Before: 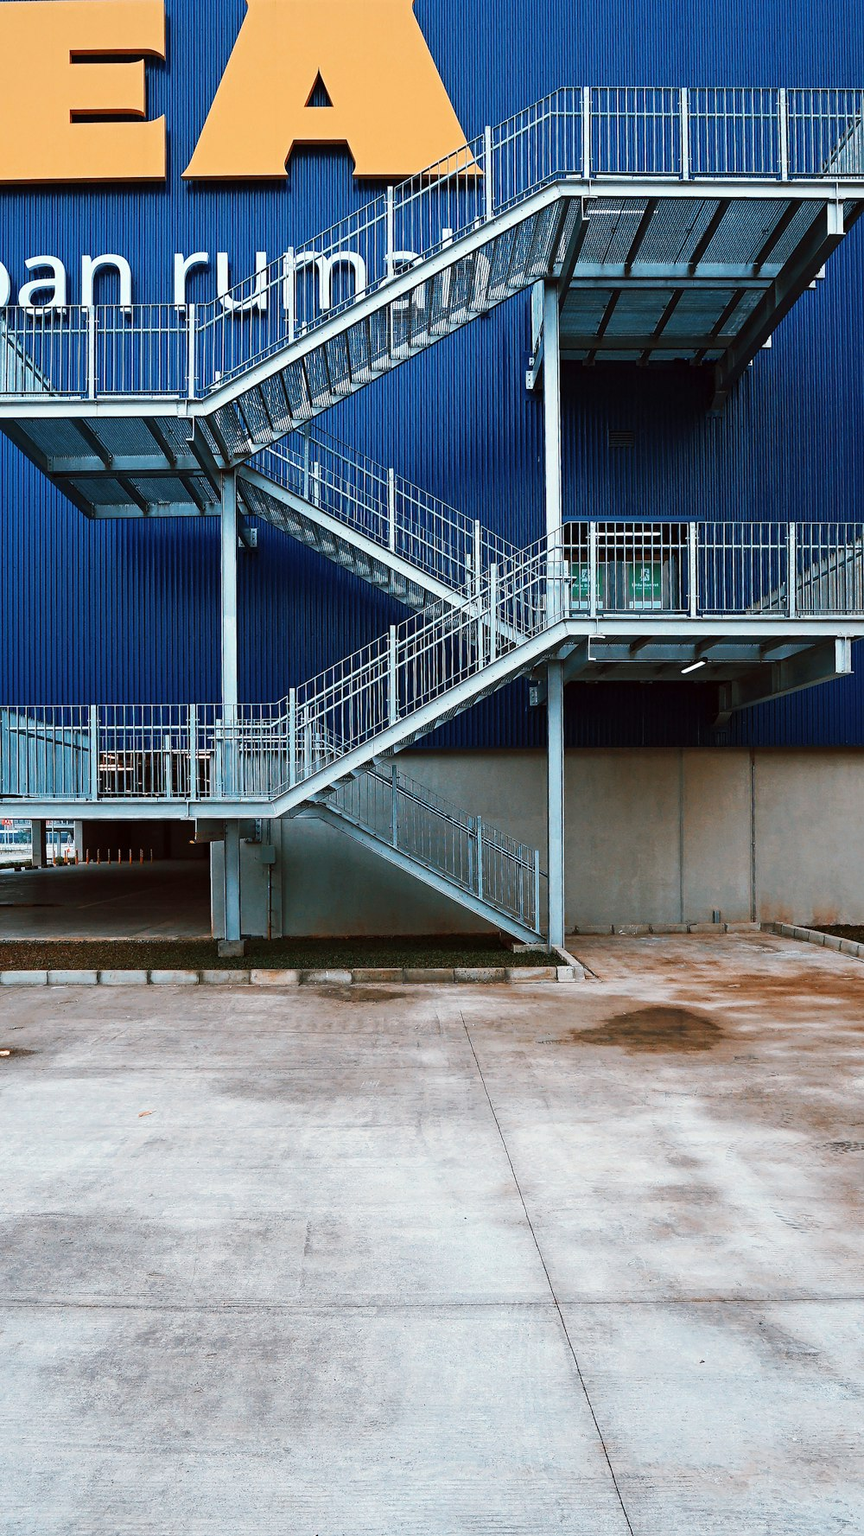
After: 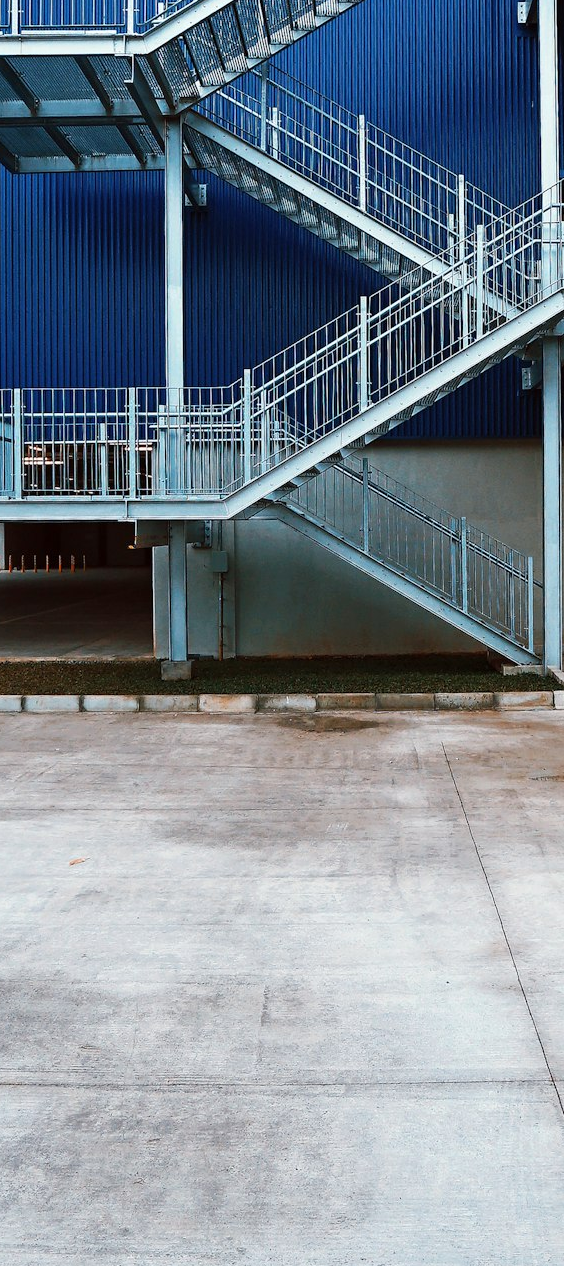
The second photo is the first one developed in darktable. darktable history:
crop: left 9.161%, top 24.035%, right 34.421%, bottom 4.705%
